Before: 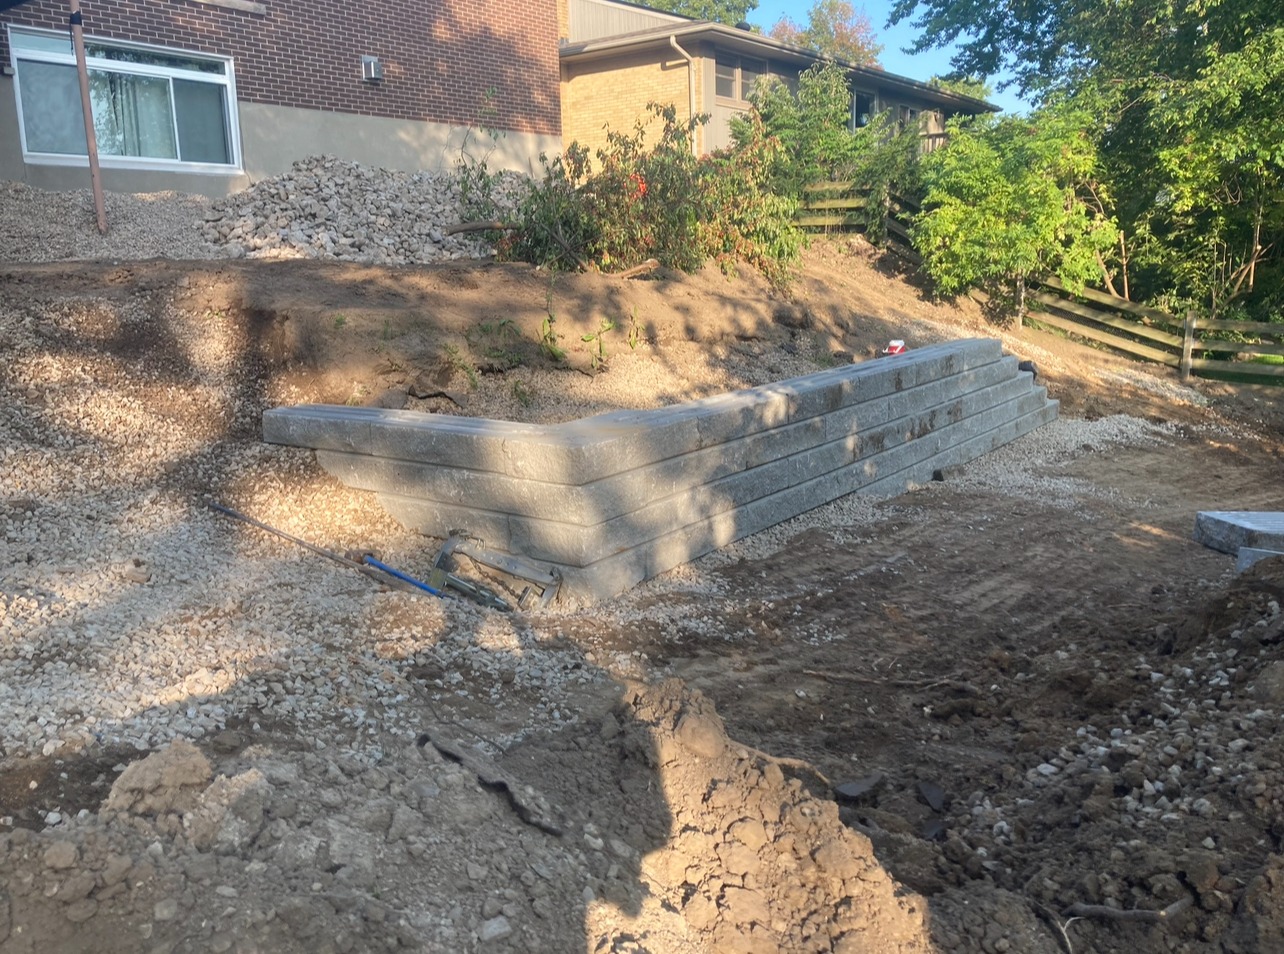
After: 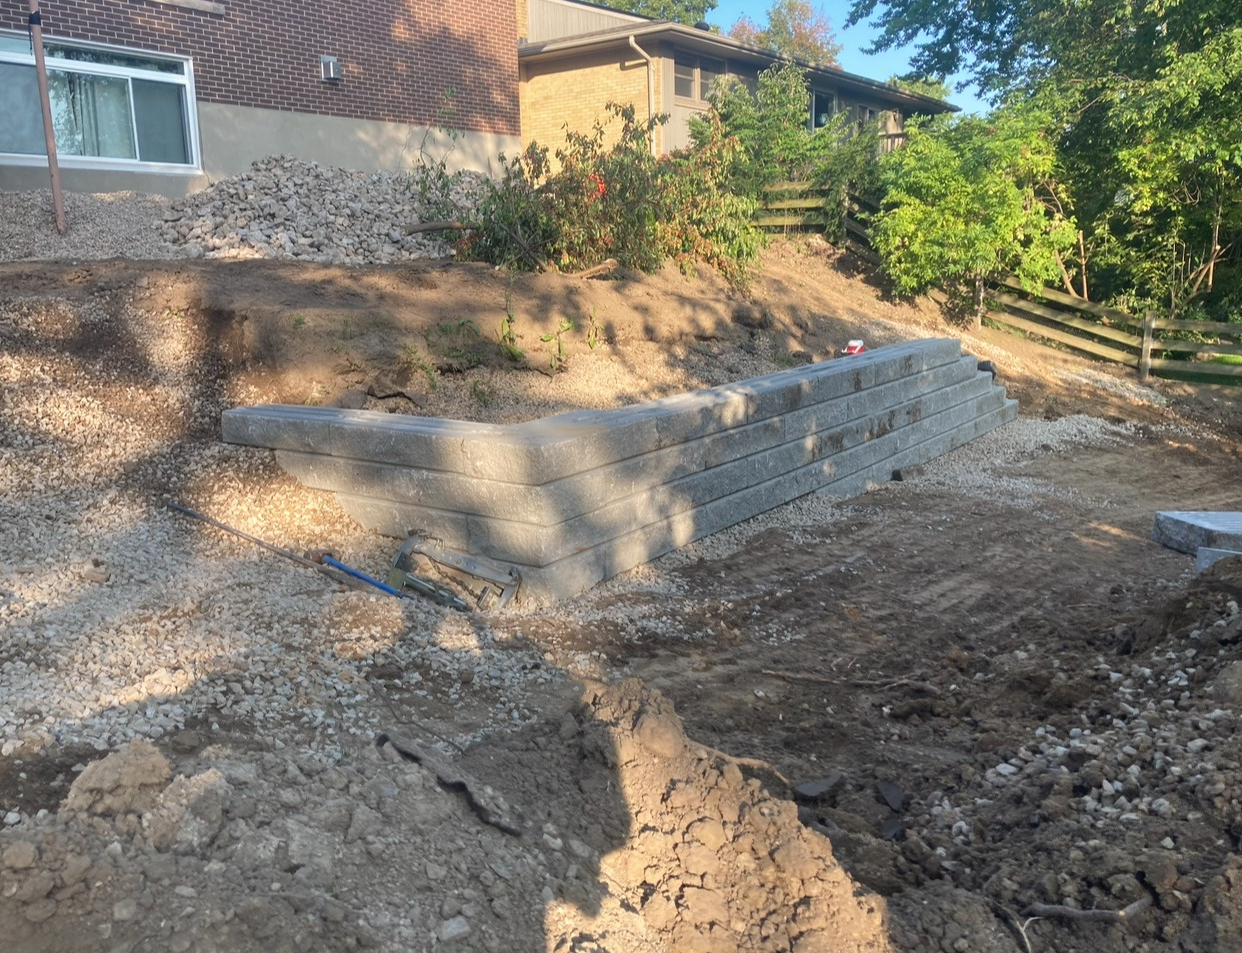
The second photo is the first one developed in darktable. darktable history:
crop and rotate: left 3.238%
shadows and highlights: soften with gaussian
